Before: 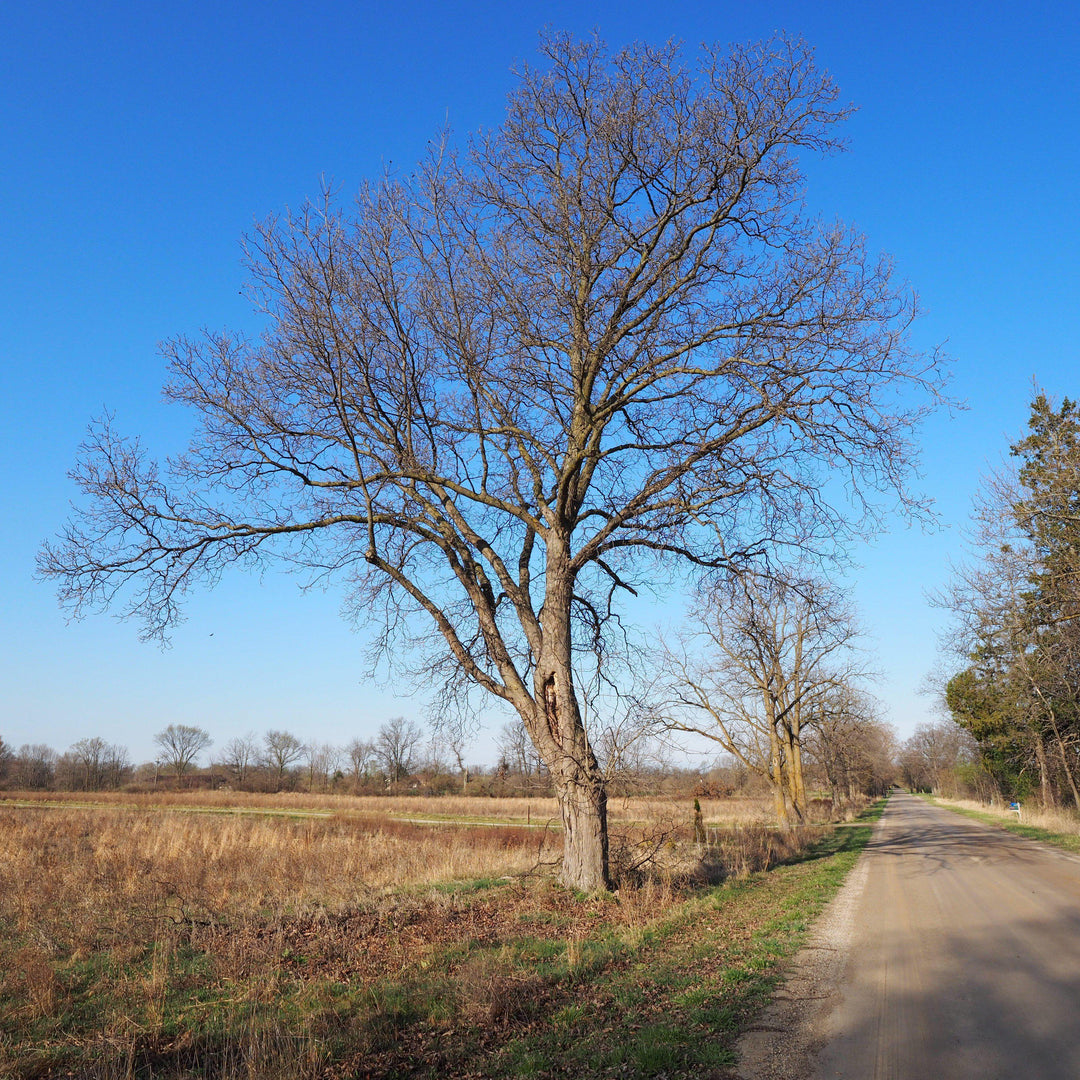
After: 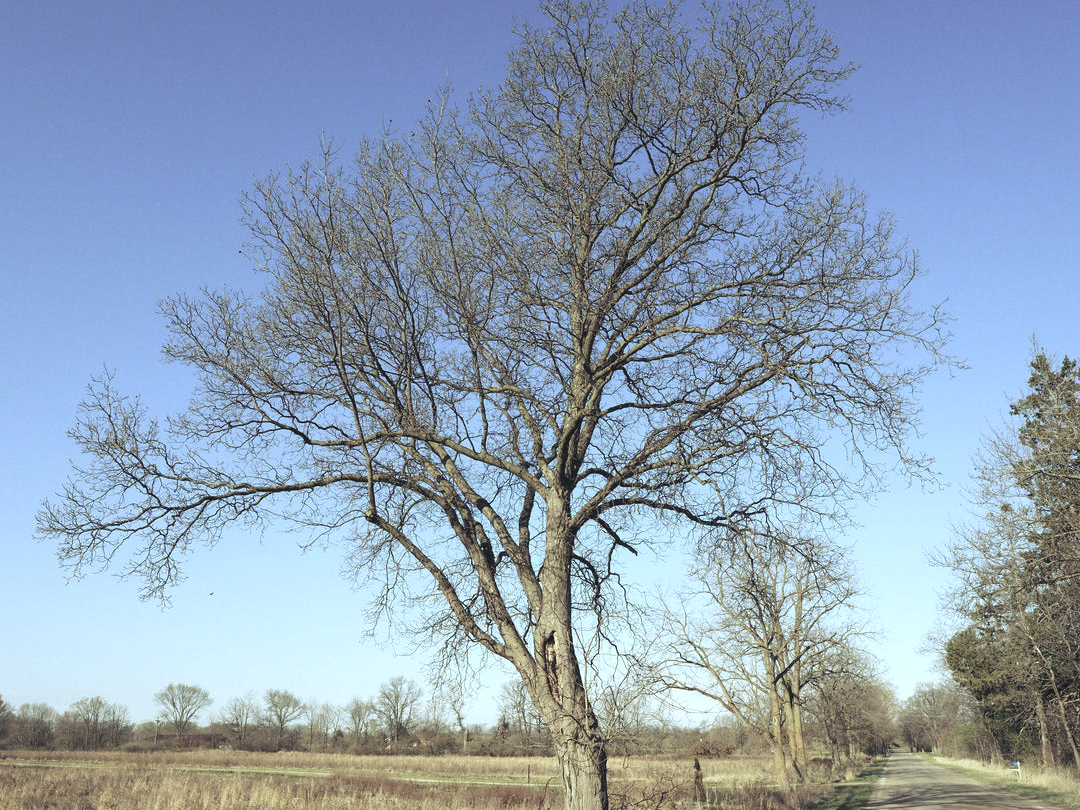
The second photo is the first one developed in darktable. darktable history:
exposure: black level correction 0, exposure 0.7 EV, compensate exposure bias true, compensate highlight preservation false
color correction: highlights a* -20.17, highlights b* 20.27, shadows a* 20.03, shadows b* -20.46, saturation 0.43
rgb curve: curves: ch0 [(0.123, 0.061) (0.995, 0.887)]; ch1 [(0.06, 0.116) (1, 0.906)]; ch2 [(0, 0) (0.824, 0.69) (1, 1)], mode RGB, independent channels, compensate middle gray true
crop: top 3.857%, bottom 21.132%
